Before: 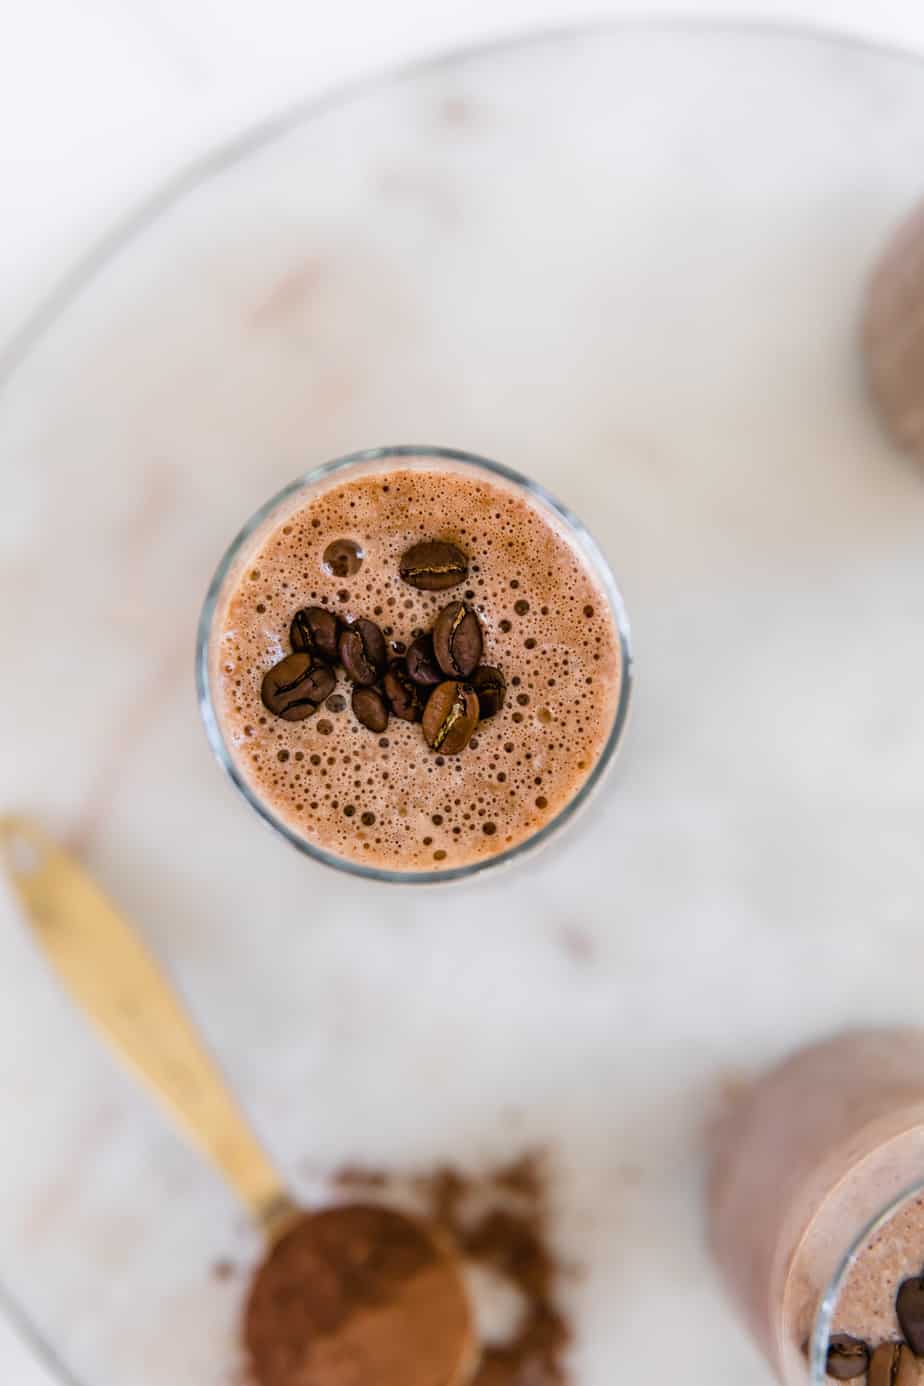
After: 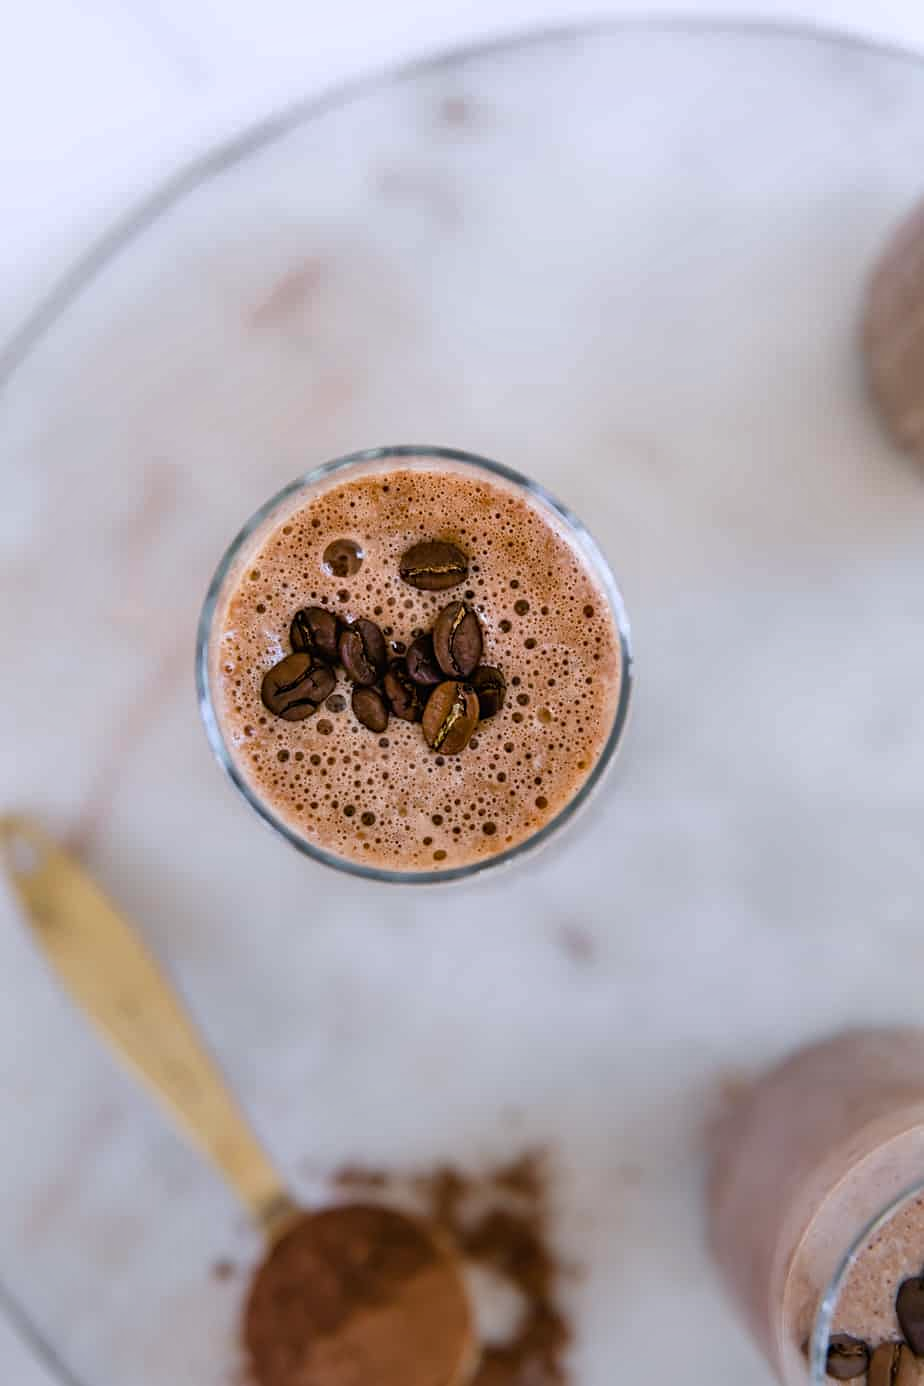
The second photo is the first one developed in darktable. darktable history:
shadows and highlights: shadows 25, highlights -48, soften with gaussian
graduated density: rotation -180°, offset 24.95
white balance: red 0.984, blue 1.059
sharpen: amount 0.2
